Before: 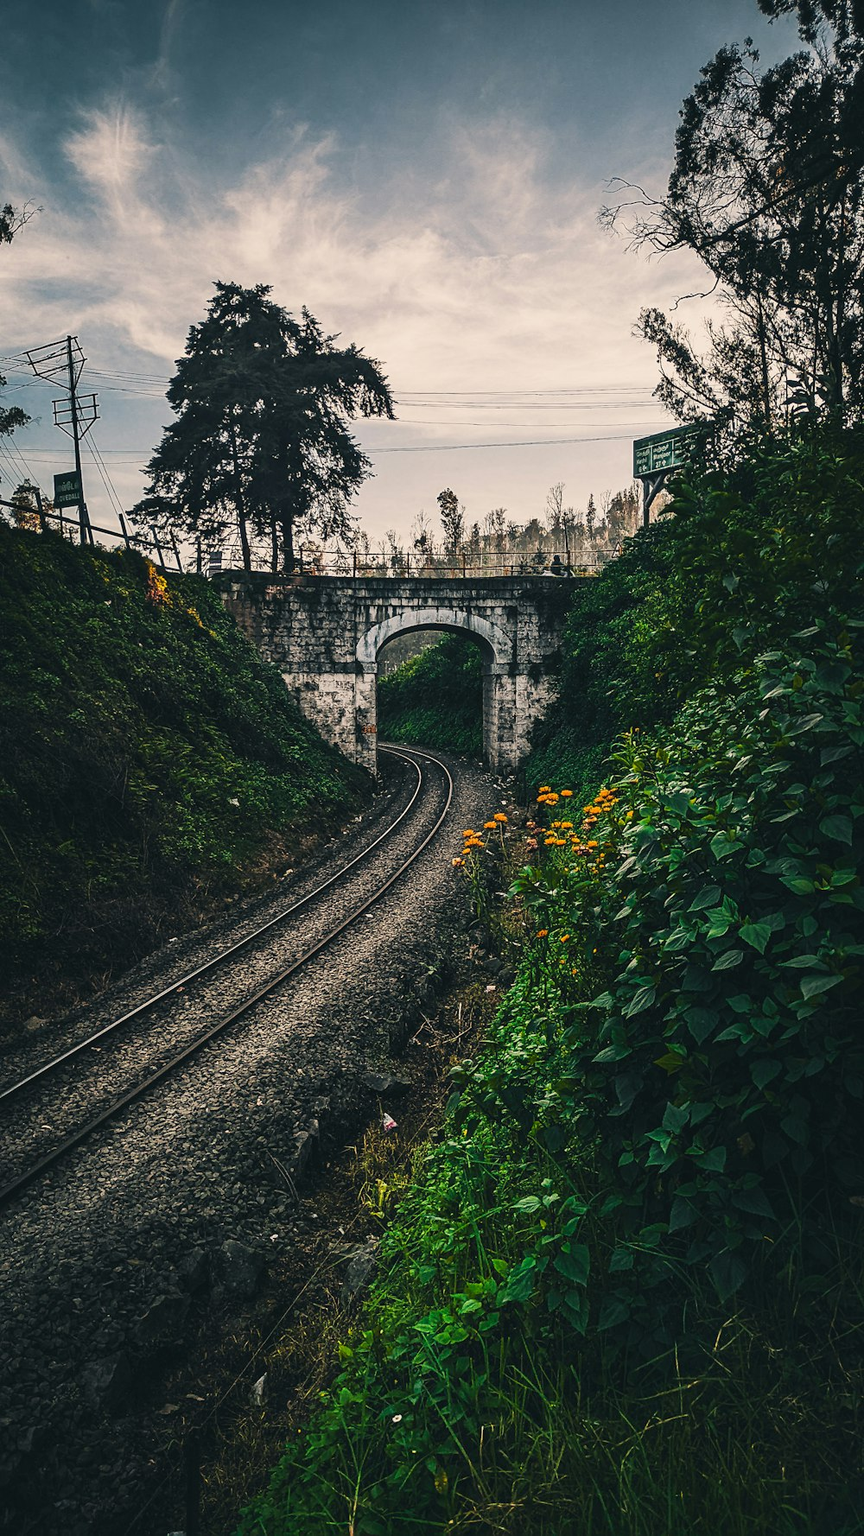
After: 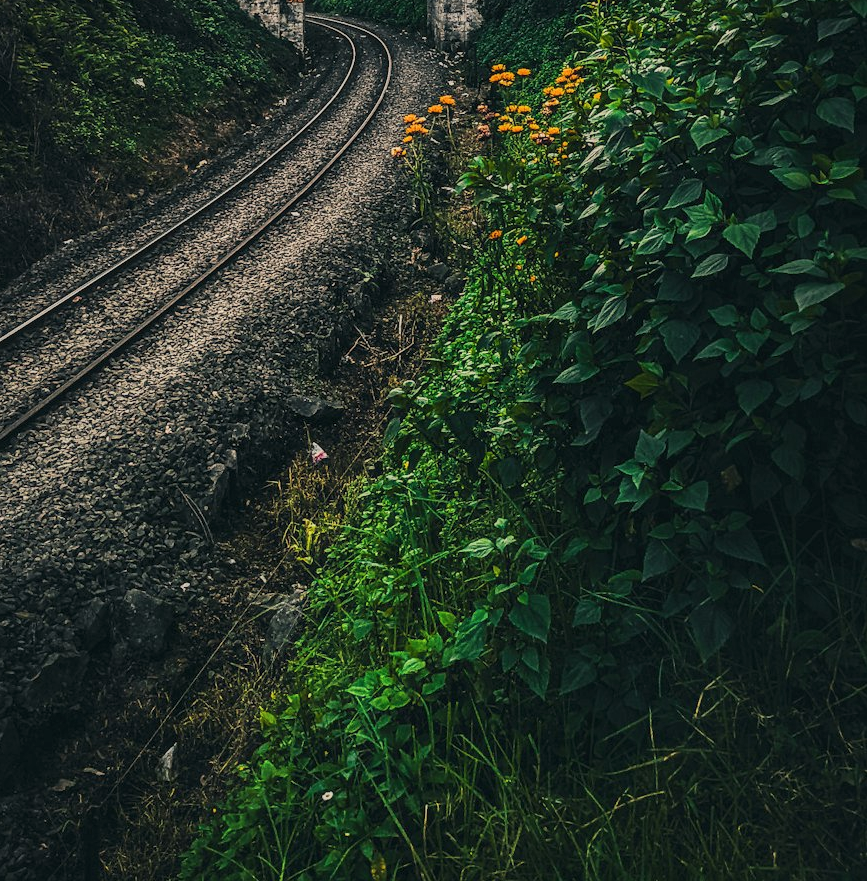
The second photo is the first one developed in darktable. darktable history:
tone equalizer: -8 EV -0.002 EV, -7 EV 0.003 EV, -6 EV -0.022 EV, -5 EV 0.018 EV, -4 EV -0.025 EV, -3 EV 0.036 EV, -2 EV -0.061 EV, -1 EV -0.29 EV, +0 EV -0.584 EV, edges refinement/feathering 500, mask exposure compensation -1.57 EV, preserve details no
crop and rotate: left 13.283%, top 47.605%, bottom 2.829%
local contrast: on, module defaults
